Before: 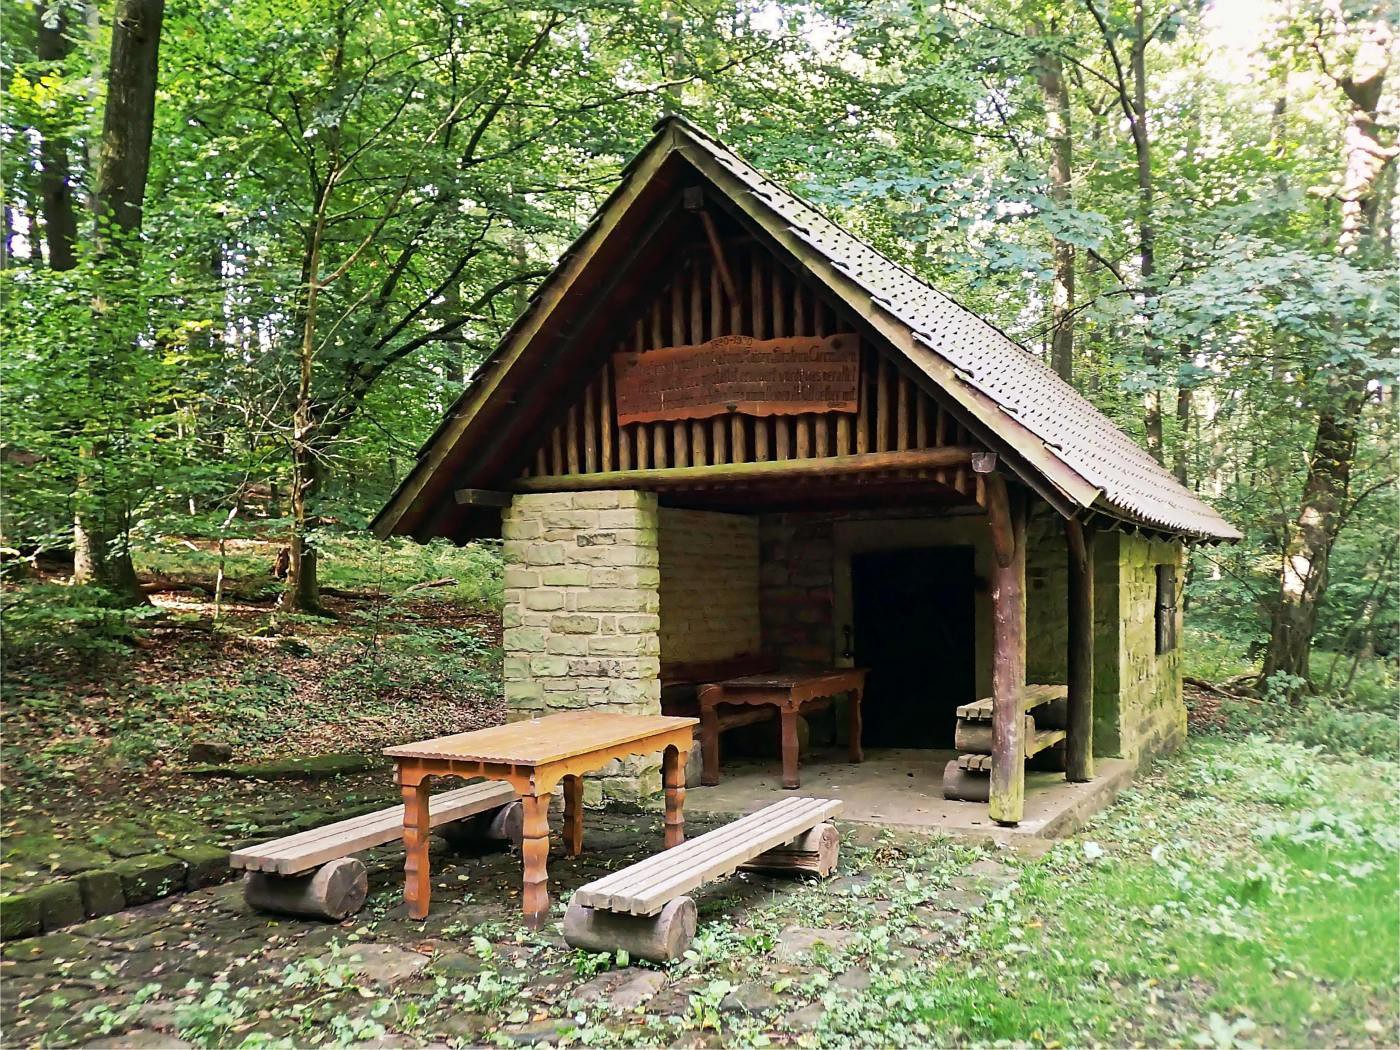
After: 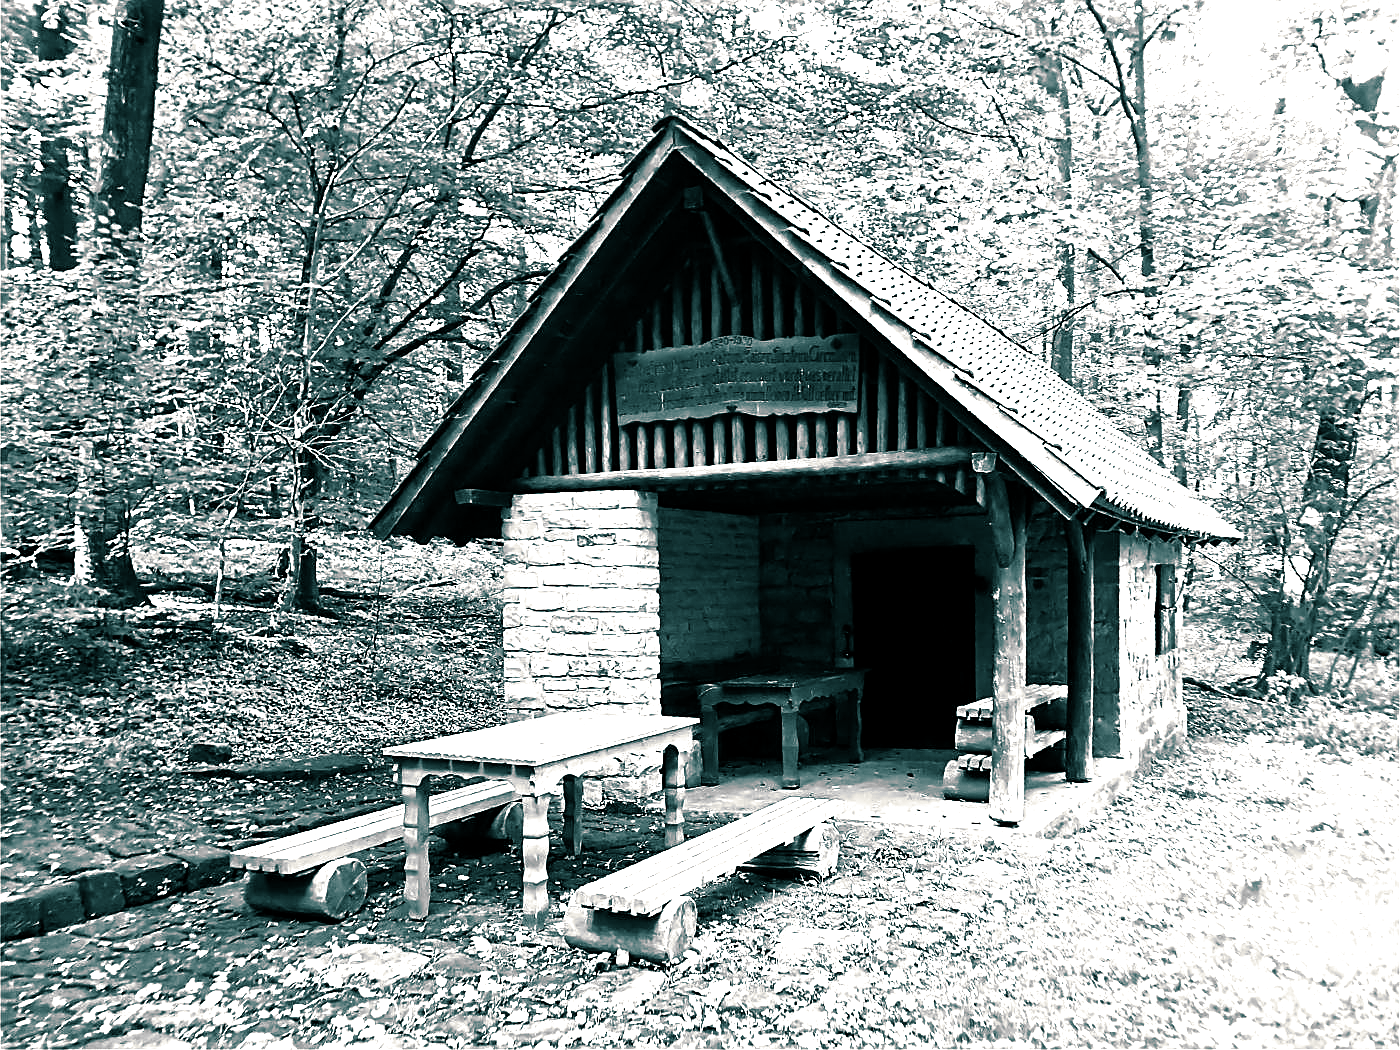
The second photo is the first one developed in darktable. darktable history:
exposure: black level correction 0, exposure 1 EV, compensate highlight preservation false
color balance: mode lift, gamma, gain (sRGB), lift [1.014, 0.966, 0.918, 0.87], gamma [0.86, 0.734, 0.918, 0.976], gain [1.063, 1.13, 1.063, 0.86]
monochrome: a -92.57, b 58.91
white balance: red 0.967, blue 1.119, emerald 0.756
split-toning: shadows › hue 186.43°, highlights › hue 49.29°, compress 30.29%
sharpen: amount 0.575
shadows and highlights: radius 334.93, shadows 63.48, highlights 6.06, compress 87.7%, highlights color adjustment 39.73%, soften with gaussian
